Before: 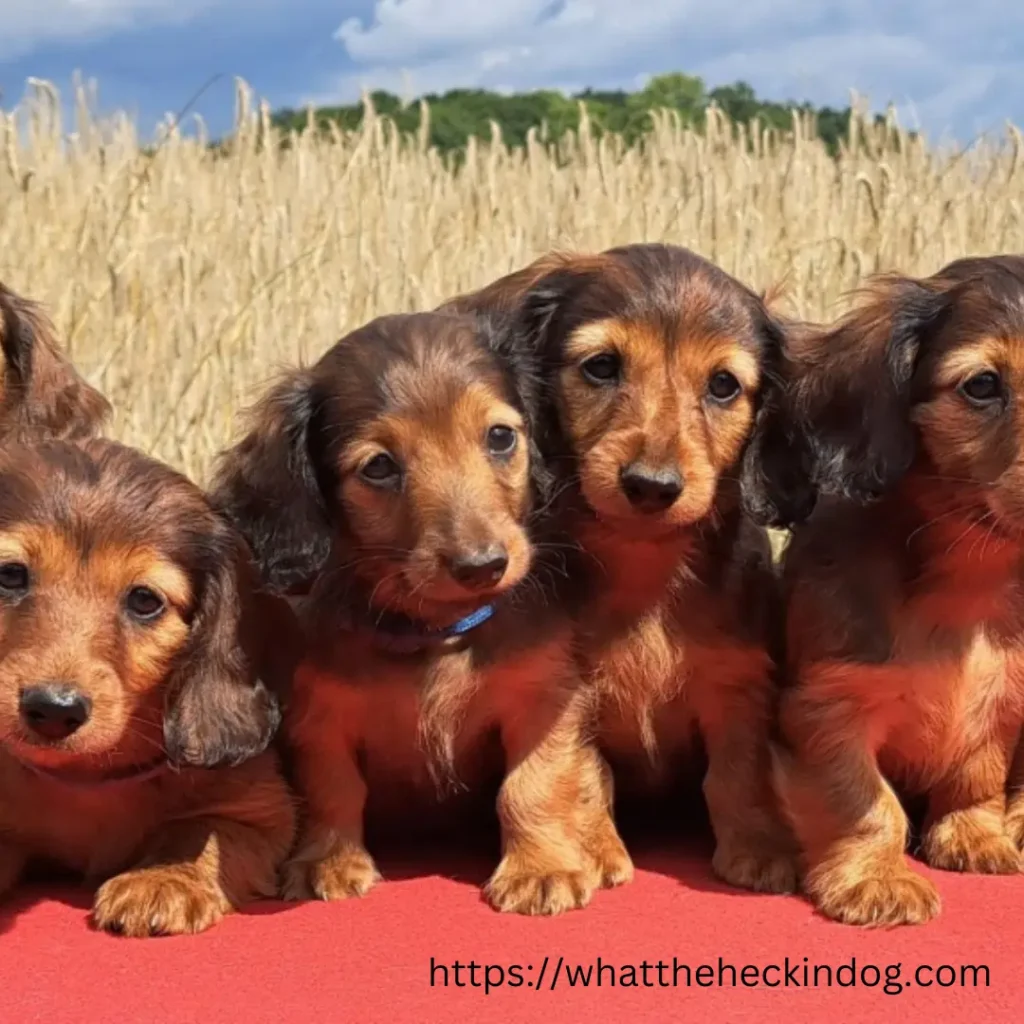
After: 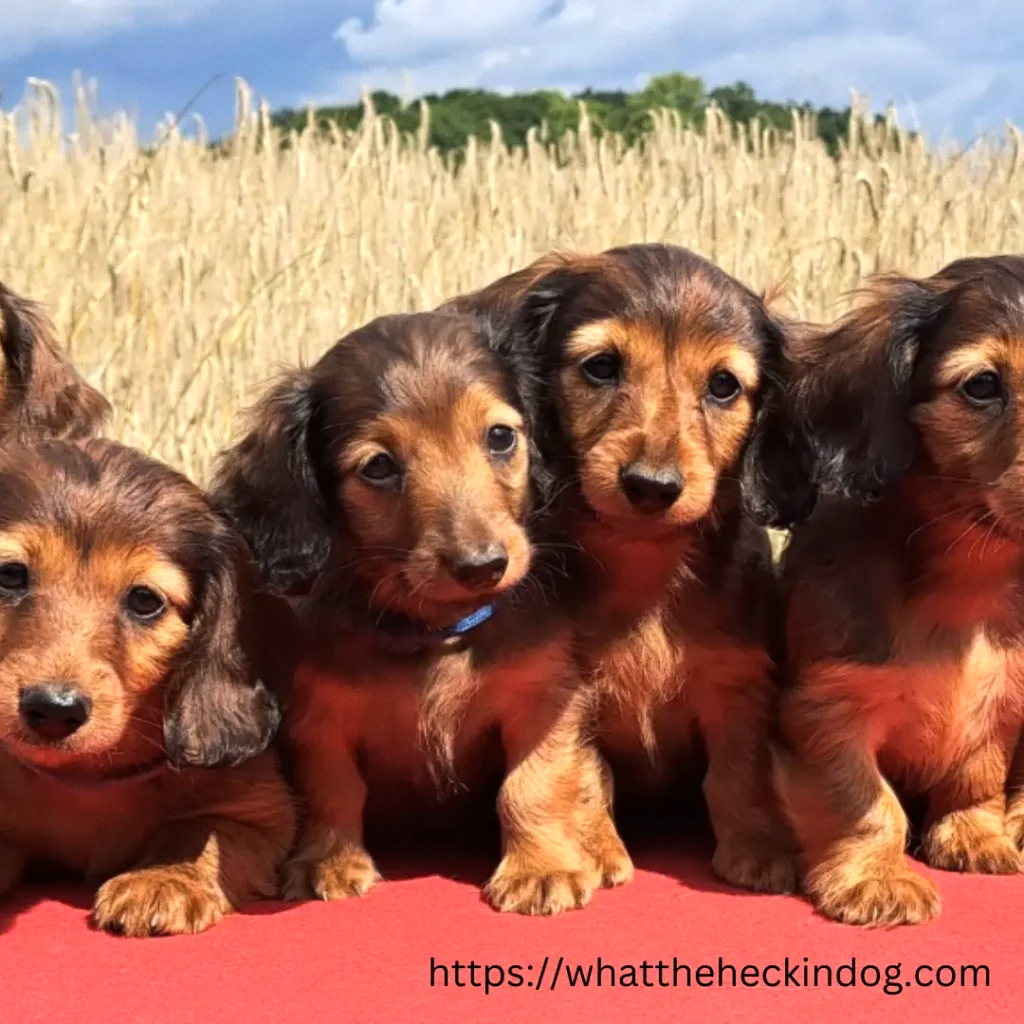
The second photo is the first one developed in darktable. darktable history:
grain: coarseness 14.57 ISO, strength 8.8%
tone equalizer: -8 EV -0.417 EV, -7 EV -0.389 EV, -6 EV -0.333 EV, -5 EV -0.222 EV, -3 EV 0.222 EV, -2 EV 0.333 EV, -1 EV 0.389 EV, +0 EV 0.417 EV, edges refinement/feathering 500, mask exposure compensation -1.57 EV, preserve details no
